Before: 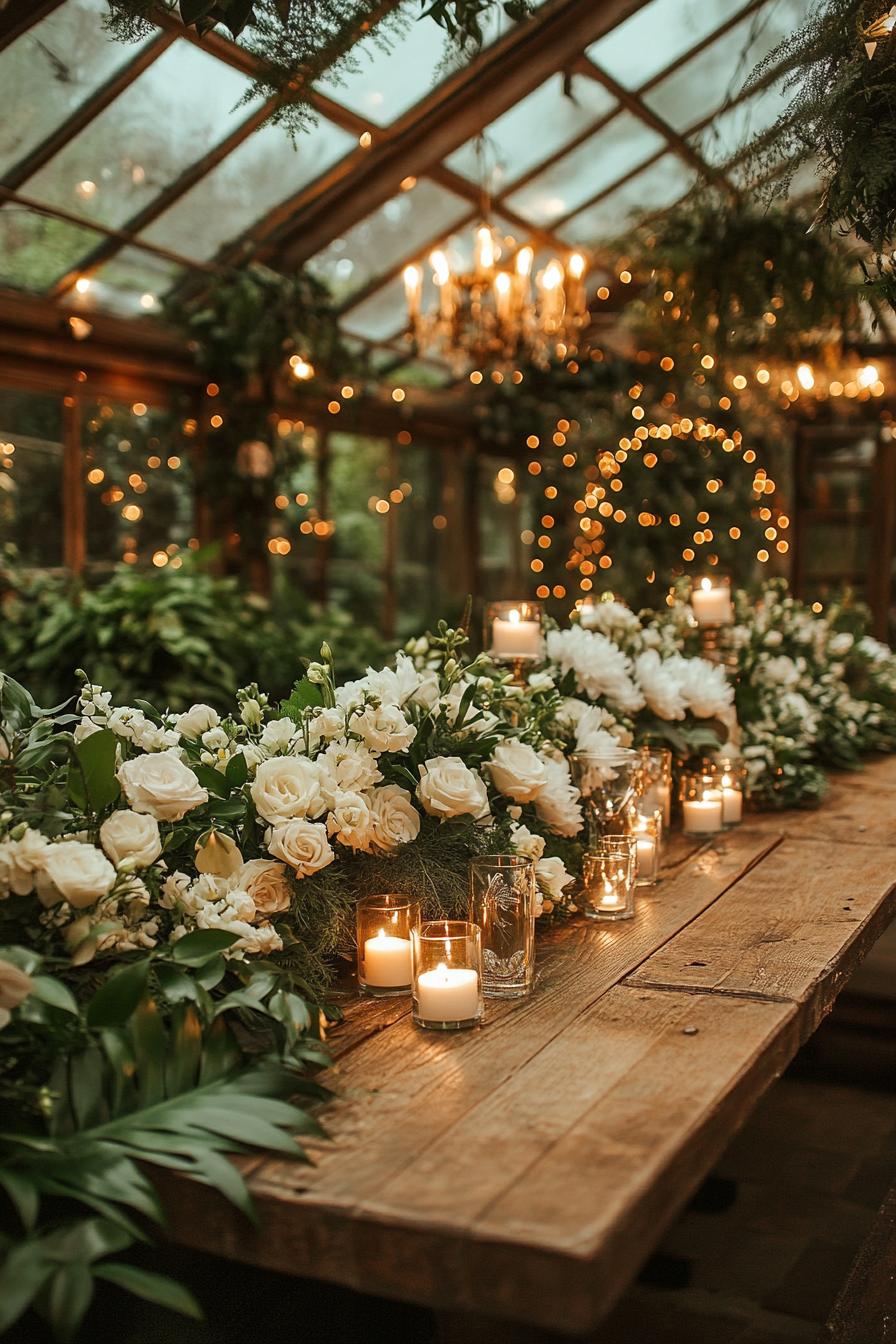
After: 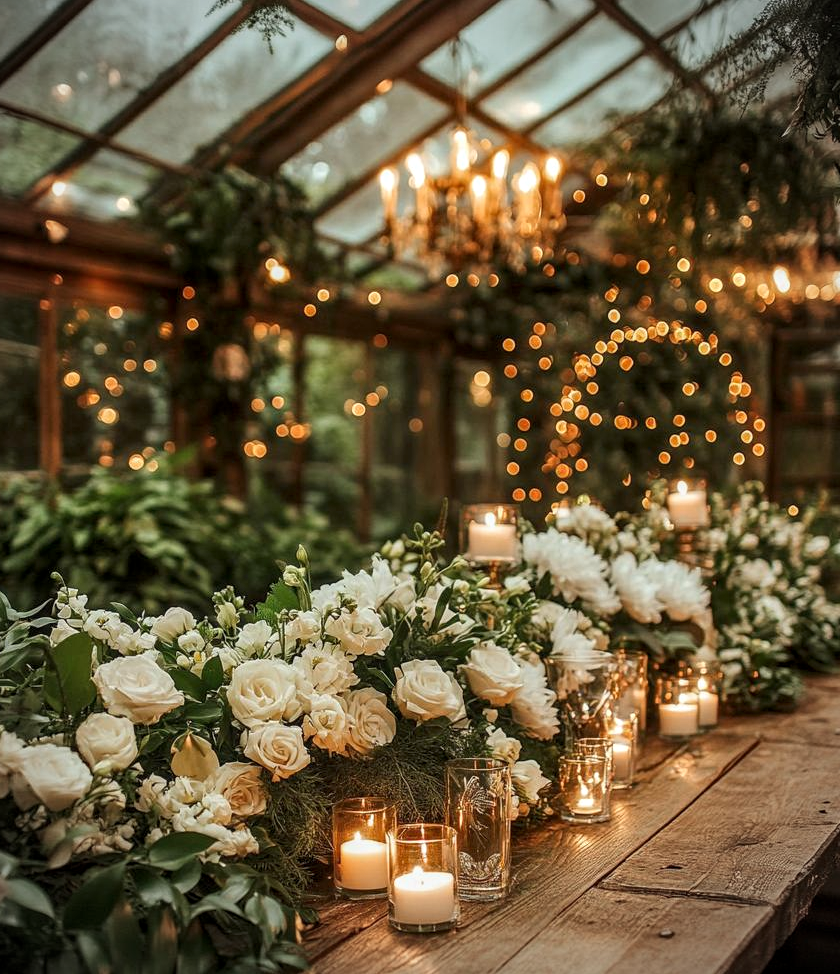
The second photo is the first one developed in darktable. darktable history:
tone equalizer: -8 EV -0.002 EV, -7 EV 0.005 EV, -6 EV -0.009 EV, -5 EV 0.011 EV, -4 EV -0.012 EV, -3 EV 0.007 EV, -2 EV -0.062 EV, -1 EV -0.293 EV, +0 EV -0.582 EV, smoothing diameter 2%, edges refinement/feathering 20, mask exposure compensation -1.57 EV, filter diffusion 5
crop: left 2.737%, top 7.287%, right 3.421%, bottom 20.179%
vignetting: unbound false
local contrast: detail 130%
